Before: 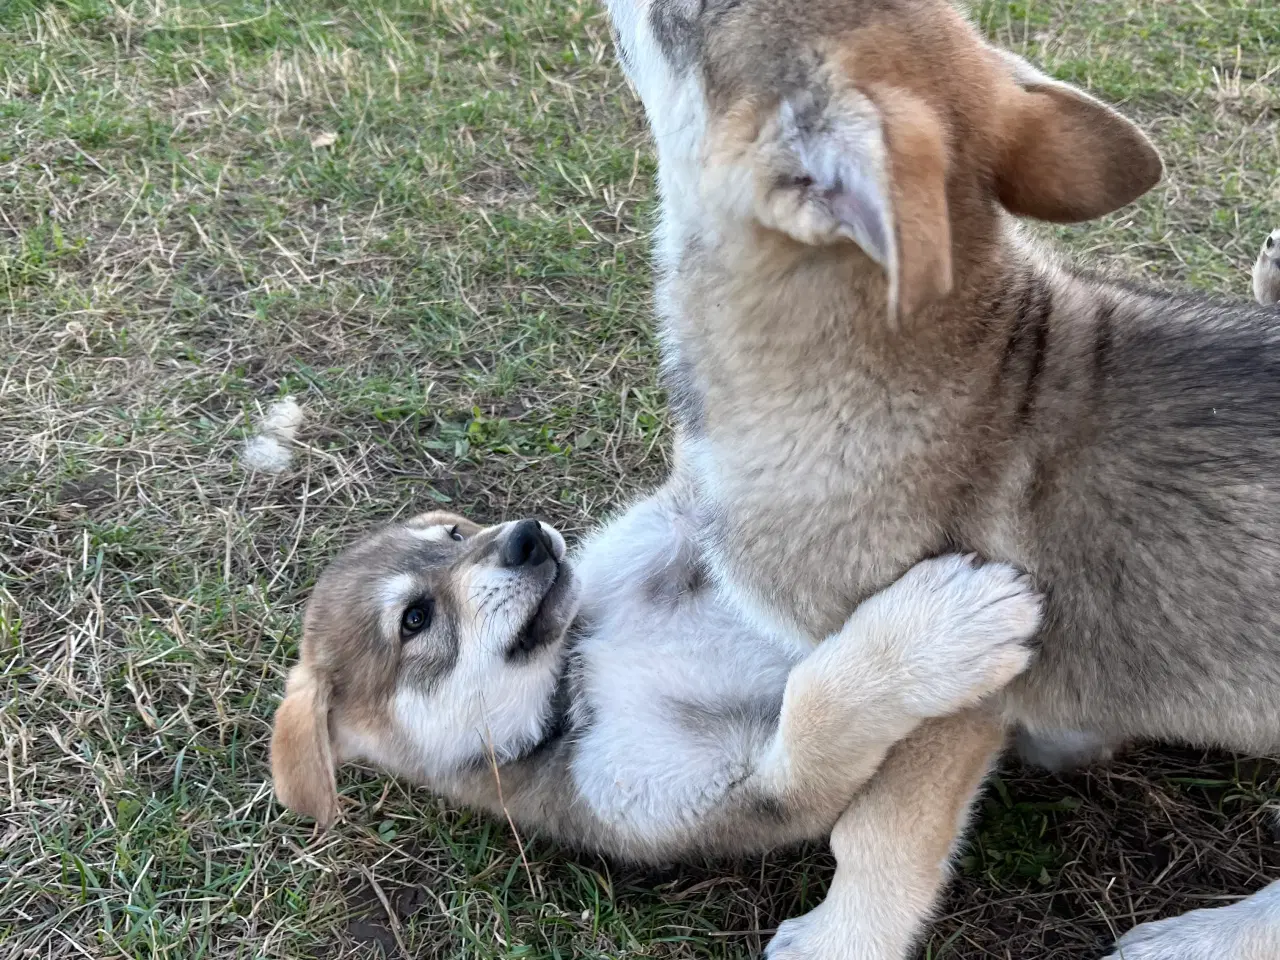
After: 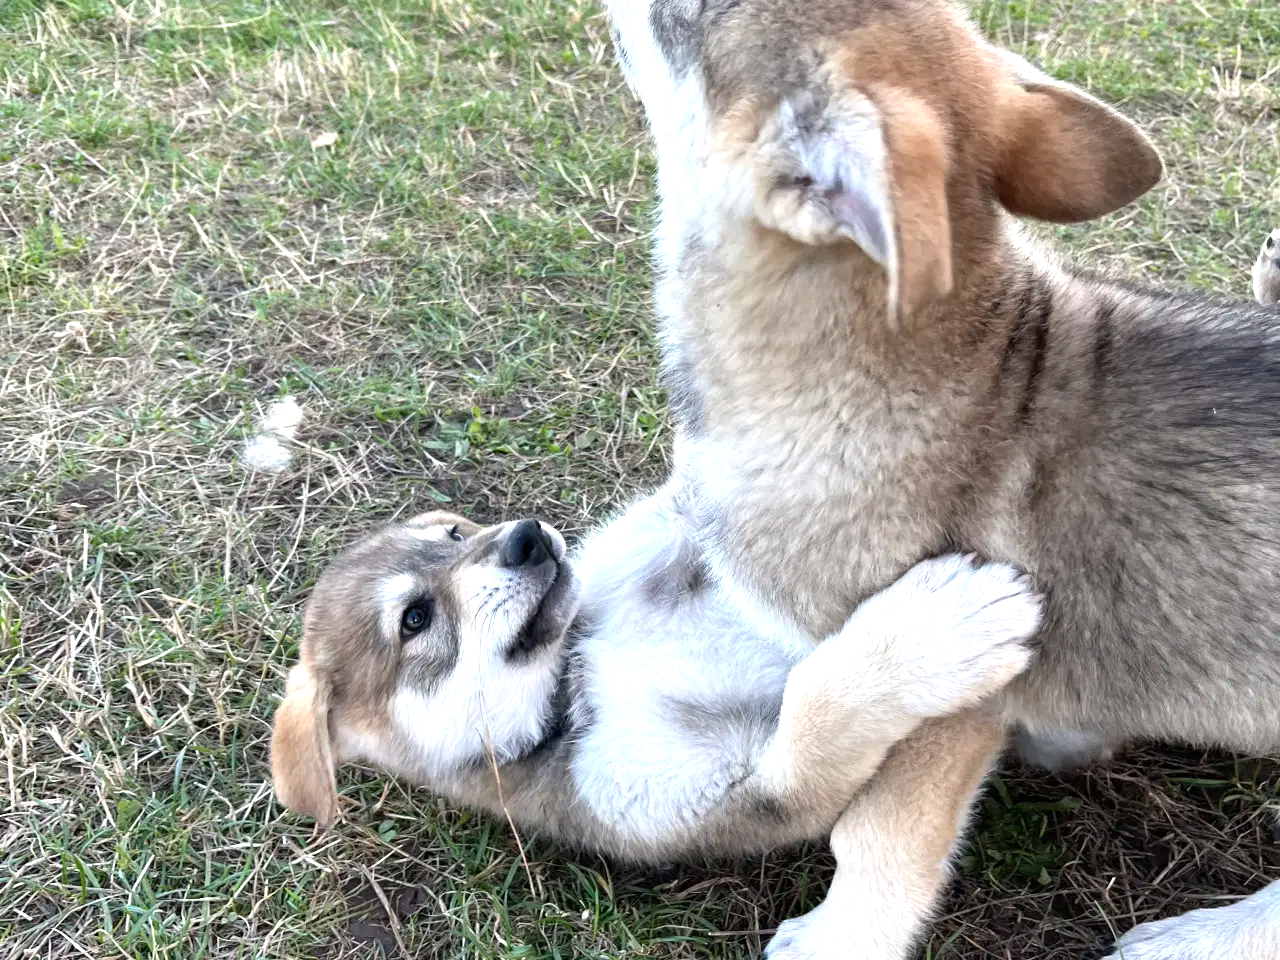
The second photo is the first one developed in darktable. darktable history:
exposure: exposure 0.658 EV, compensate highlight preservation false
